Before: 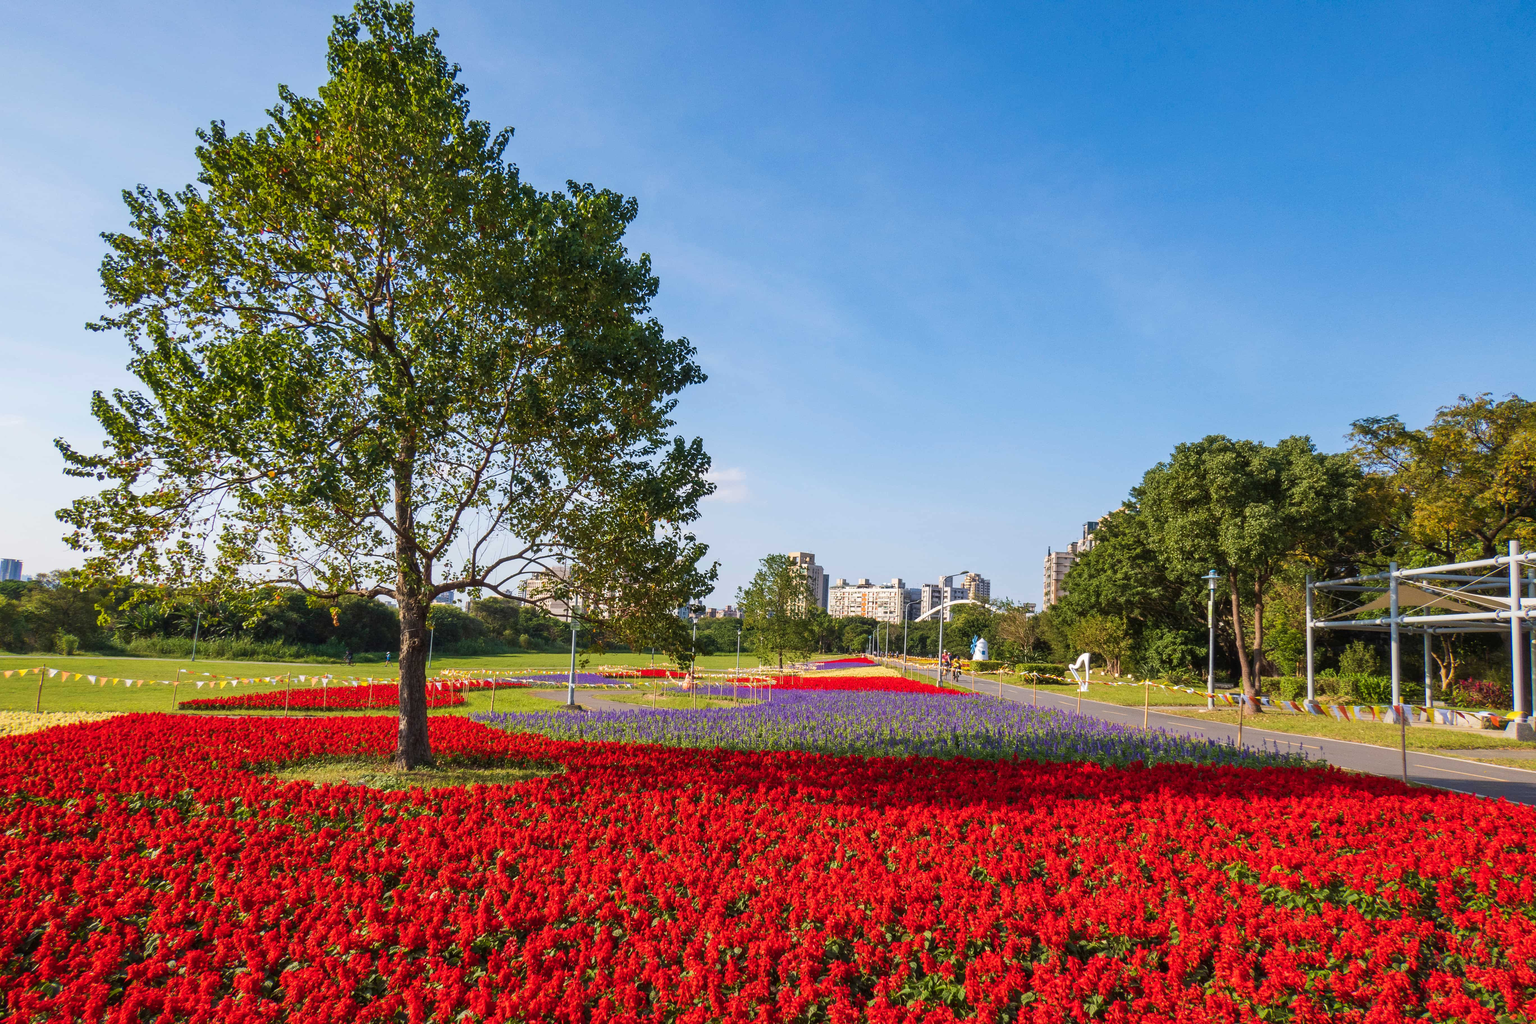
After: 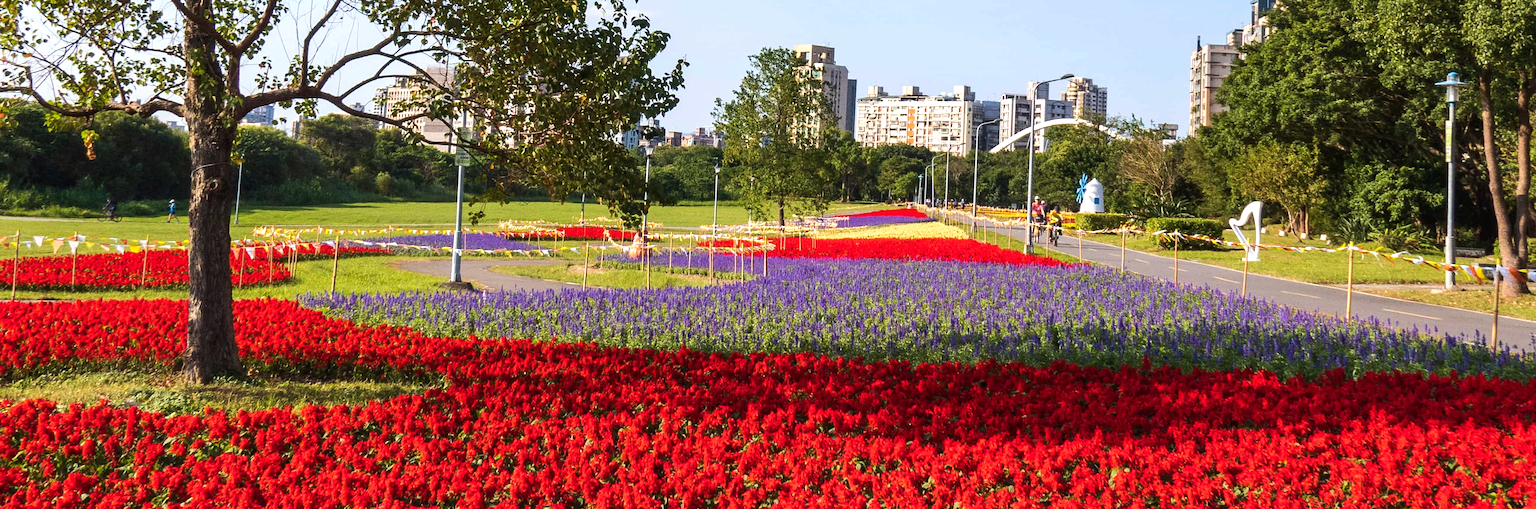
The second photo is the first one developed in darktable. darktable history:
crop: left 18.091%, top 51.13%, right 17.525%, bottom 16.85%
tone equalizer: -8 EV -0.417 EV, -7 EV -0.389 EV, -6 EV -0.333 EV, -5 EV -0.222 EV, -3 EV 0.222 EV, -2 EV 0.333 EV, -1 EV 0.389 EV, +0 EV 0.417 EV, edges refinement/feathering 500, mask exposure compensation -1.57 EV, preserve details no
